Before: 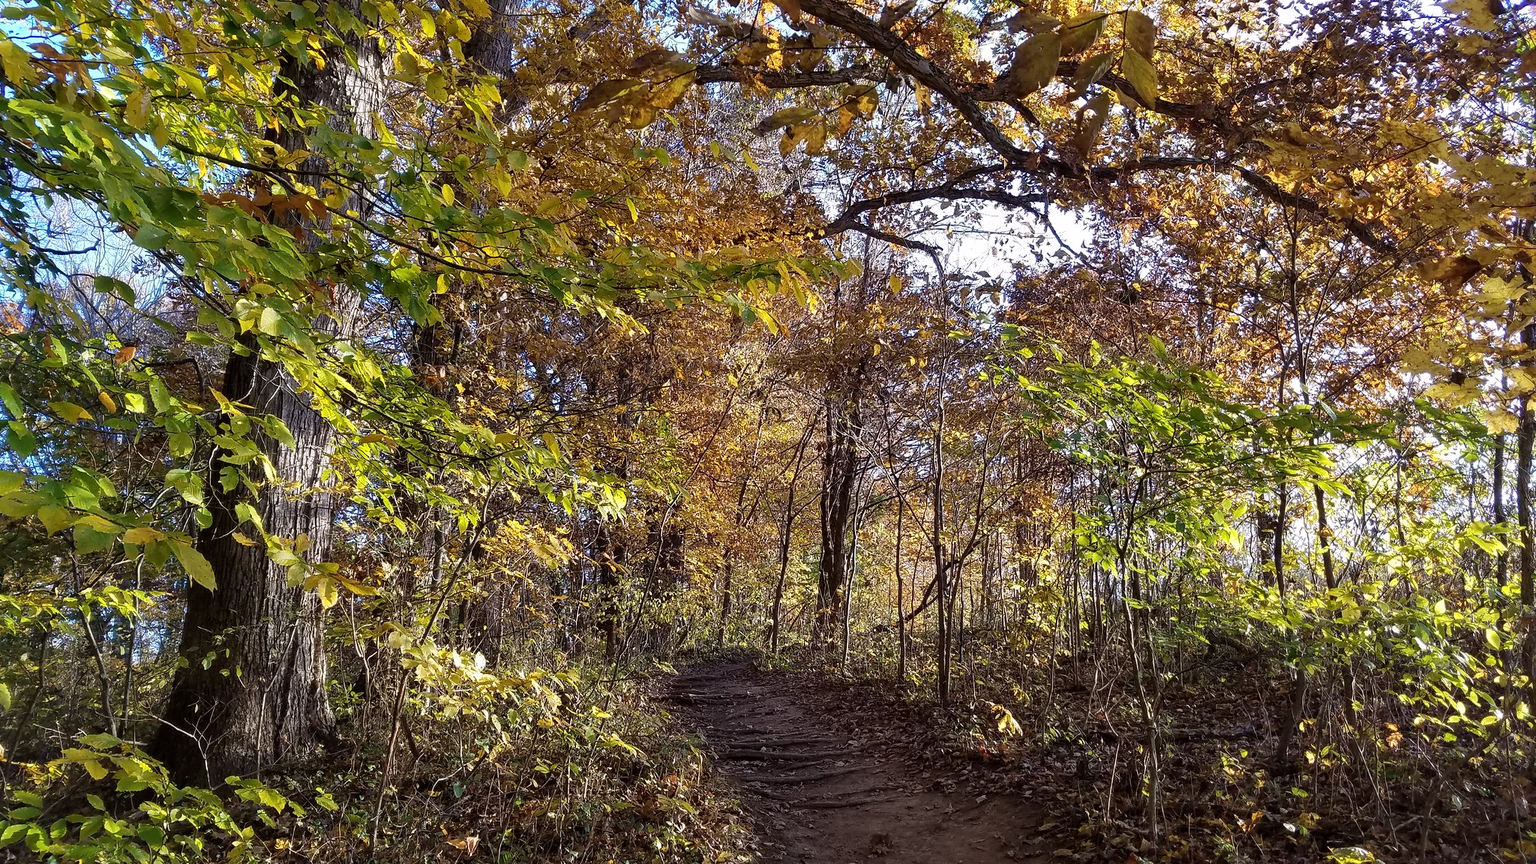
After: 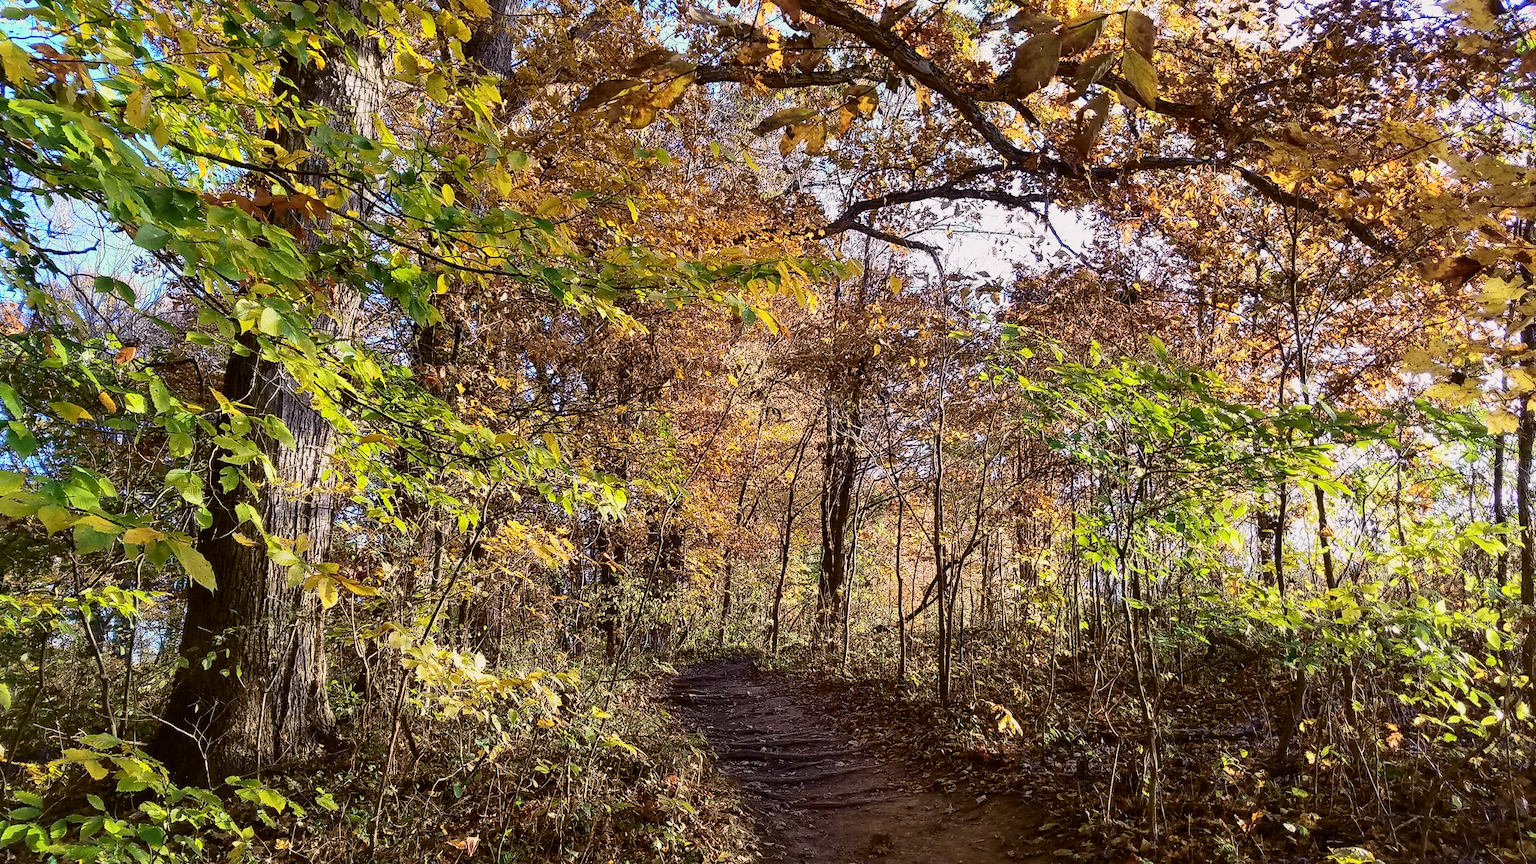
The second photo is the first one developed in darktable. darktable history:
tone curve: curves: ch0 [(0, 0.006) (0.184, 0.172) (0.405, 0.46) (0.456, 0.528) (0.634, 0.728) (0.877, 0.89) (0.984, 0.935)]; ch1 [(0, 0) (0.443, 0.43) (0.492, 0.495) (0.566, 0.582) (0.595, 0.606) (0.608, 0.609) (0.65, 0.677) (1, 1)]; ch2 [(0, 0) (0.33, 0.301) (0.421, 0.443) (0.447, 0.489) (0.492, 0.495) (0.537, 0.583) (0.586, 0.591) (0.663, 0.686) (1, 1)], color space Lab, independent channels, preserve colors none
